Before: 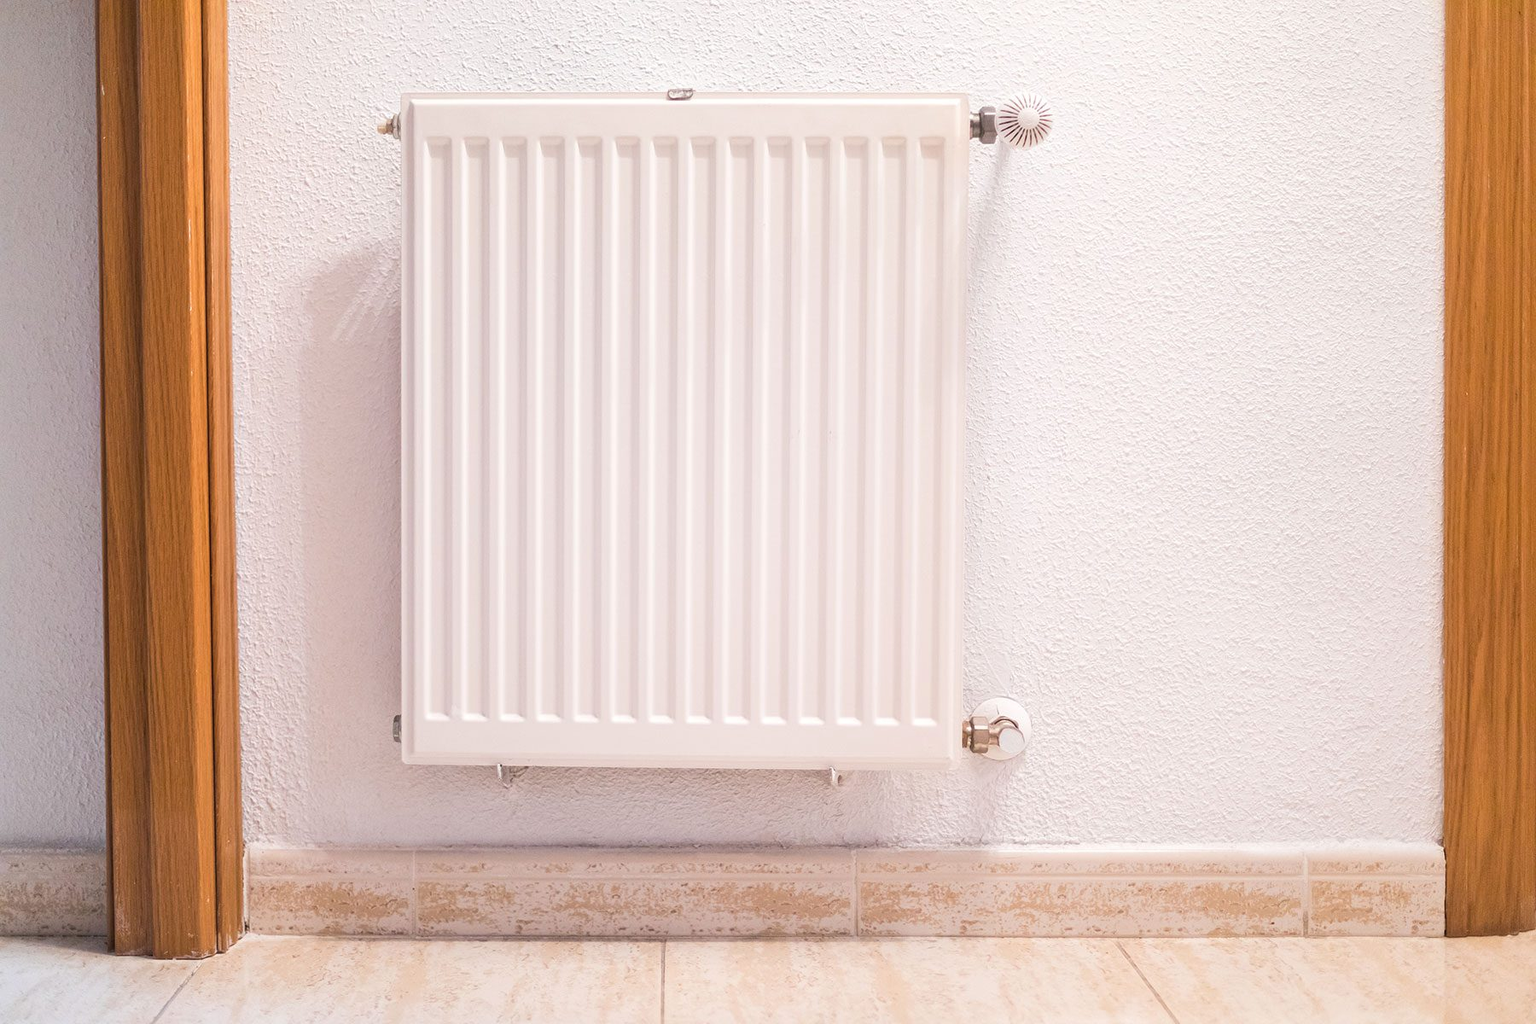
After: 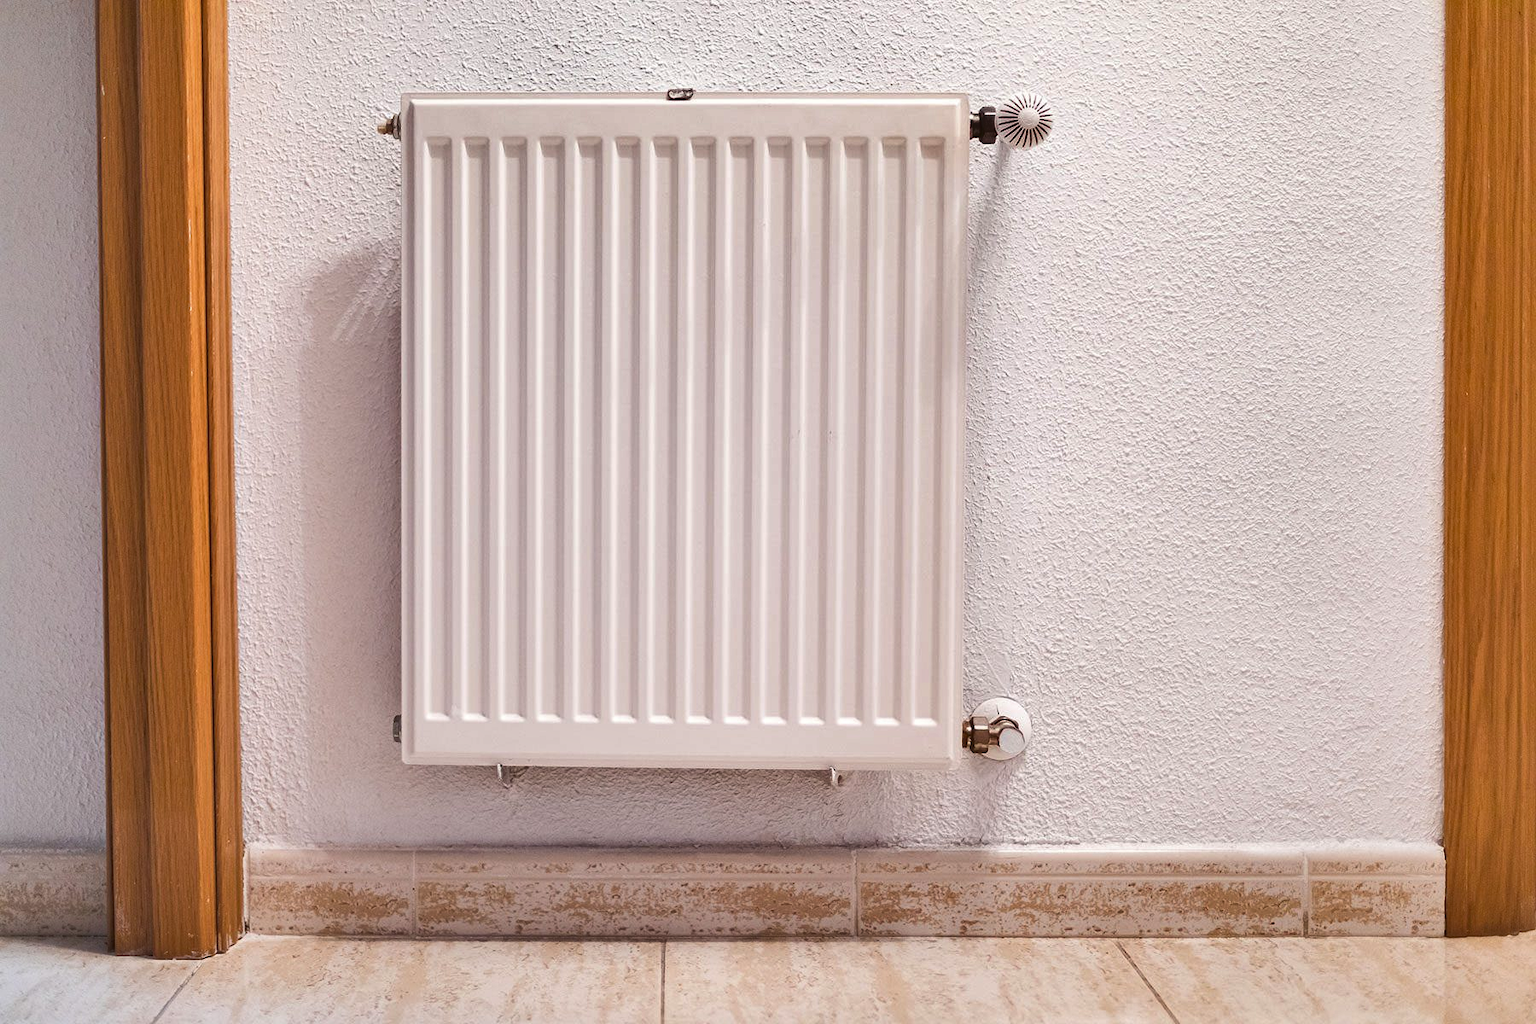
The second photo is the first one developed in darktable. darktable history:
shadows and highlights: radius 119.77, shadows 42.57, highlights -61.74, soften with gaussian
